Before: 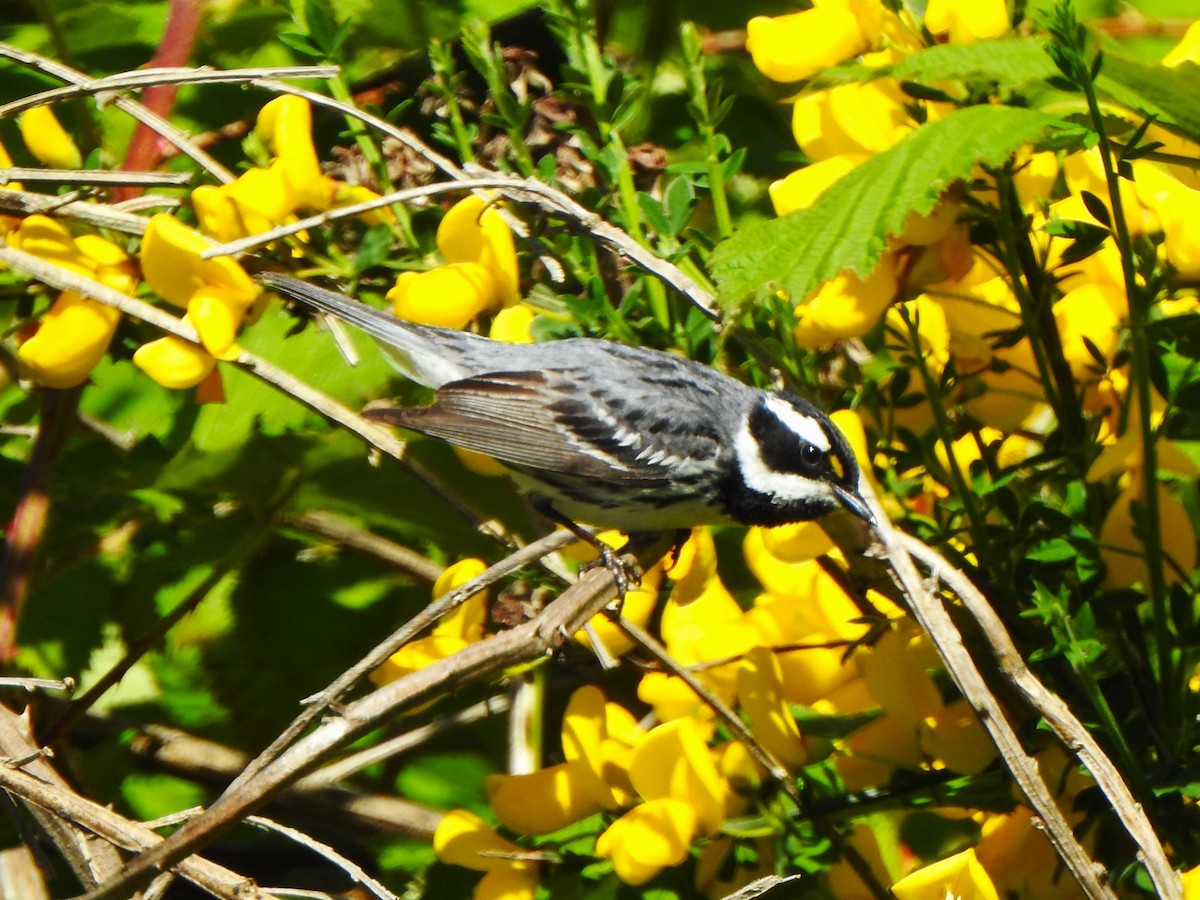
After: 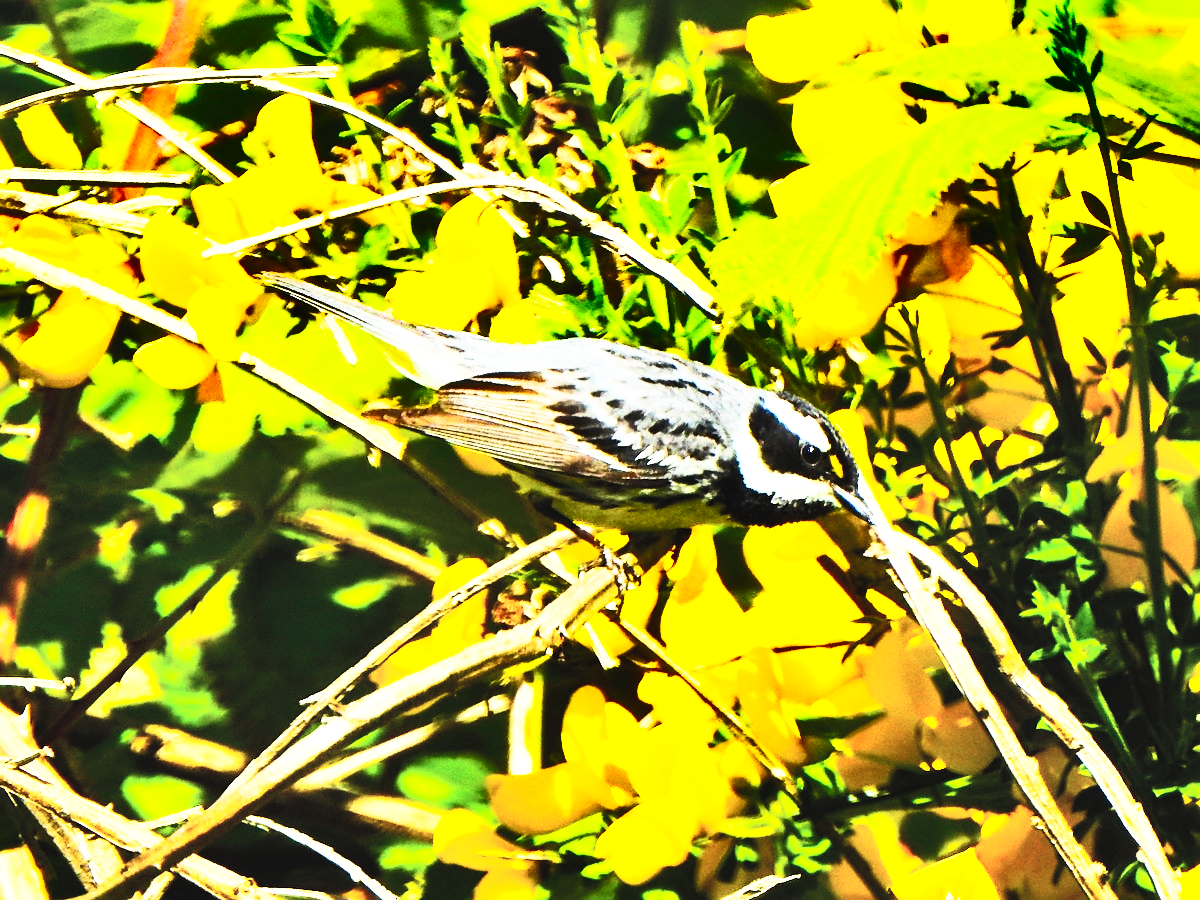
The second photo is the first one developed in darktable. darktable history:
sharpen: on, module defaults
color balance rgb: linear chroma grading › global chroma 15%, perceptual saturation grading › global saturation 30%
base curve: curves: ch0 [(0, 0) (0.007, 0.004) (0.027, 0.03) (0.046, 0.07) (0.207, 0.54) (0.442, 0.872) (0.673, 0.972) (1, 1)], preserve colors none
shadows and highlights: shadows 24.5, highlights -78.15, soften with gaussian
contrast brightness saturation: contrast 0.43, brightness 0.56, saturation -0.19
